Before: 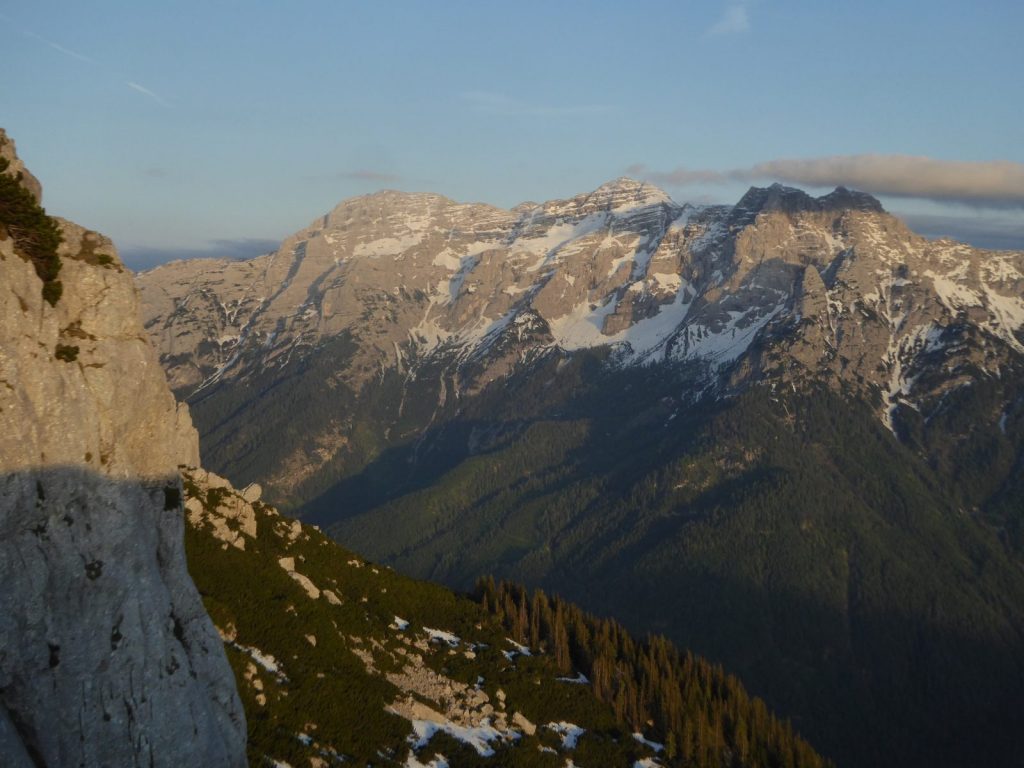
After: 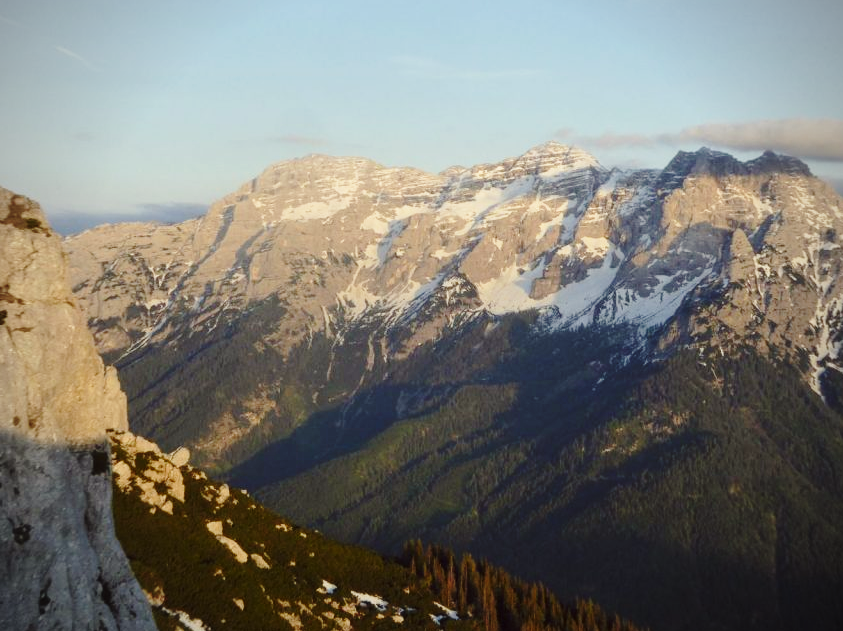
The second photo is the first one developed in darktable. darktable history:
vignetting: unbound false
base curve: curves: ch0 [(0, 0) (0.028, 0.03) (0.121, 0.232) (0.46, 0.748) (0.859, 0.968) (1, 1)], preserve colors none
color correction: highlights a* -0.943, highlights b* 4.54, shadows a* 3.58
crop and rotate: left 7.076%, top 4.71%, right 10.511%, bottom 13.021%
